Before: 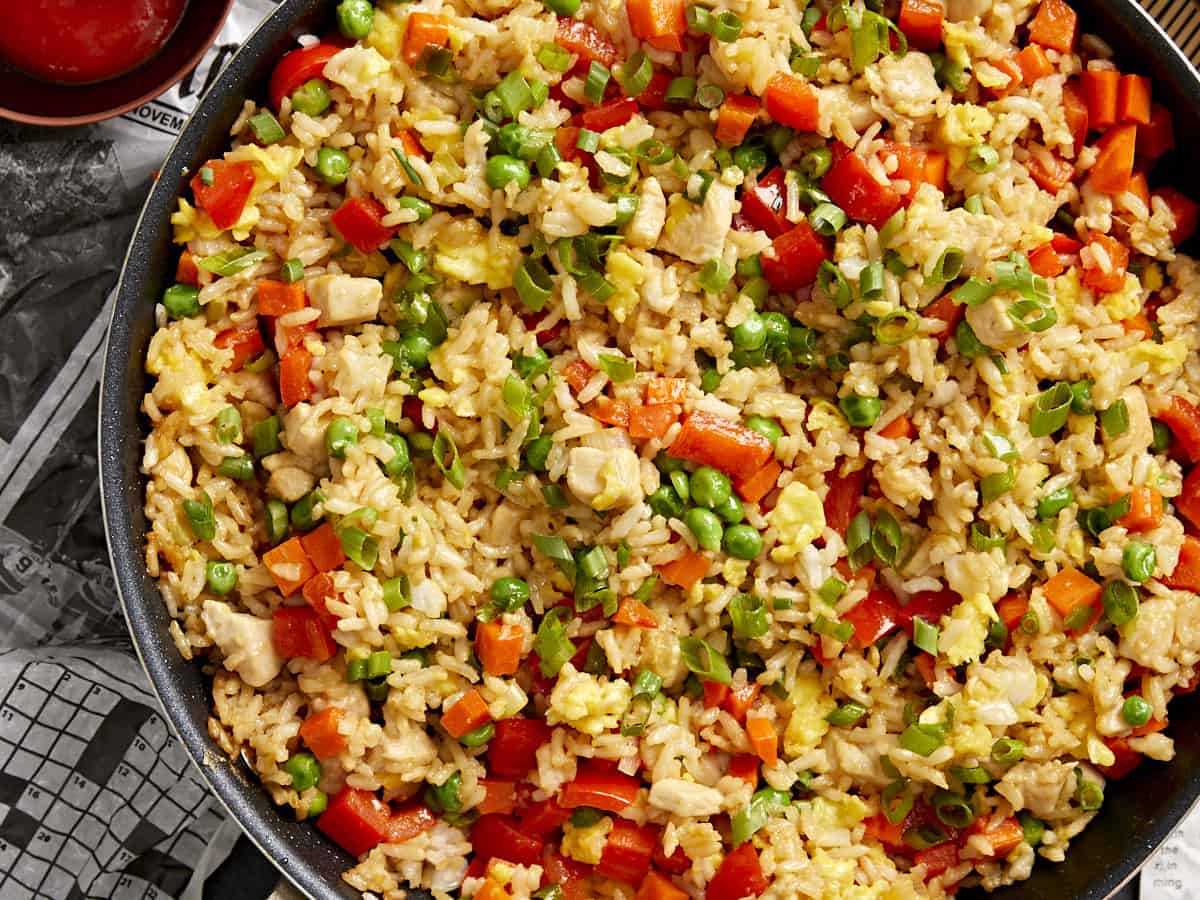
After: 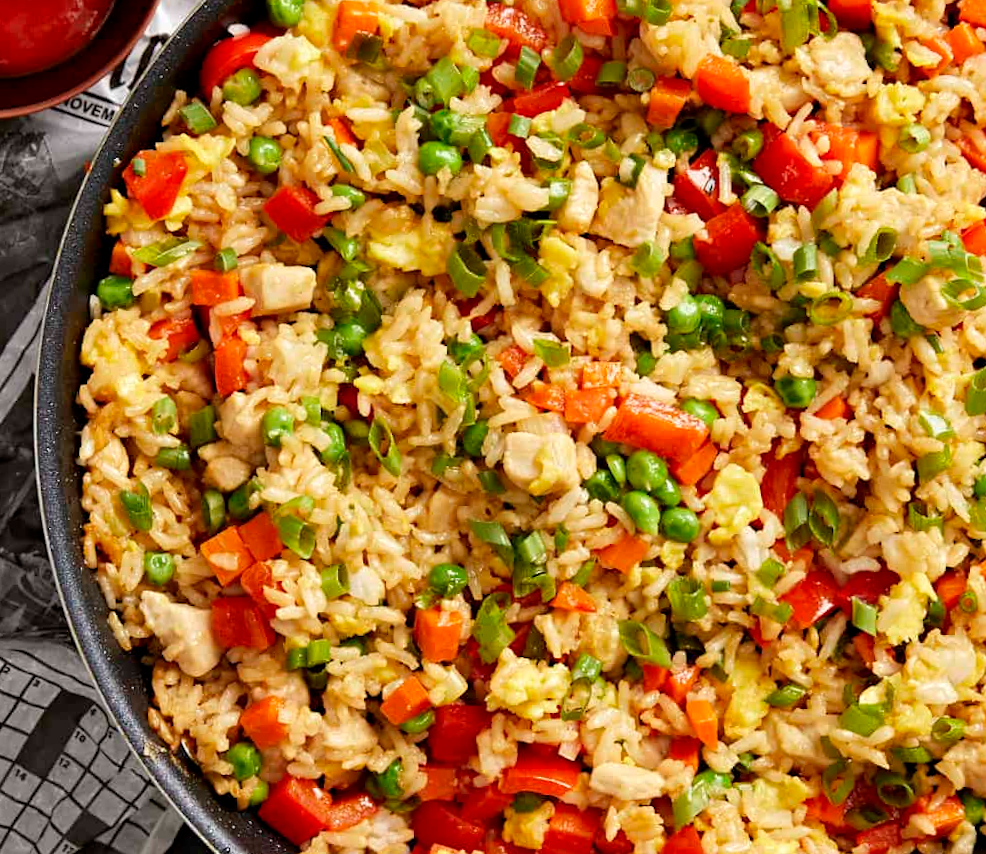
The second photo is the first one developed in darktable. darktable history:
crop and rotate: angle 0.838°, left 4.542%, top 0.775%, right 11.698%, bottom 2.415%
